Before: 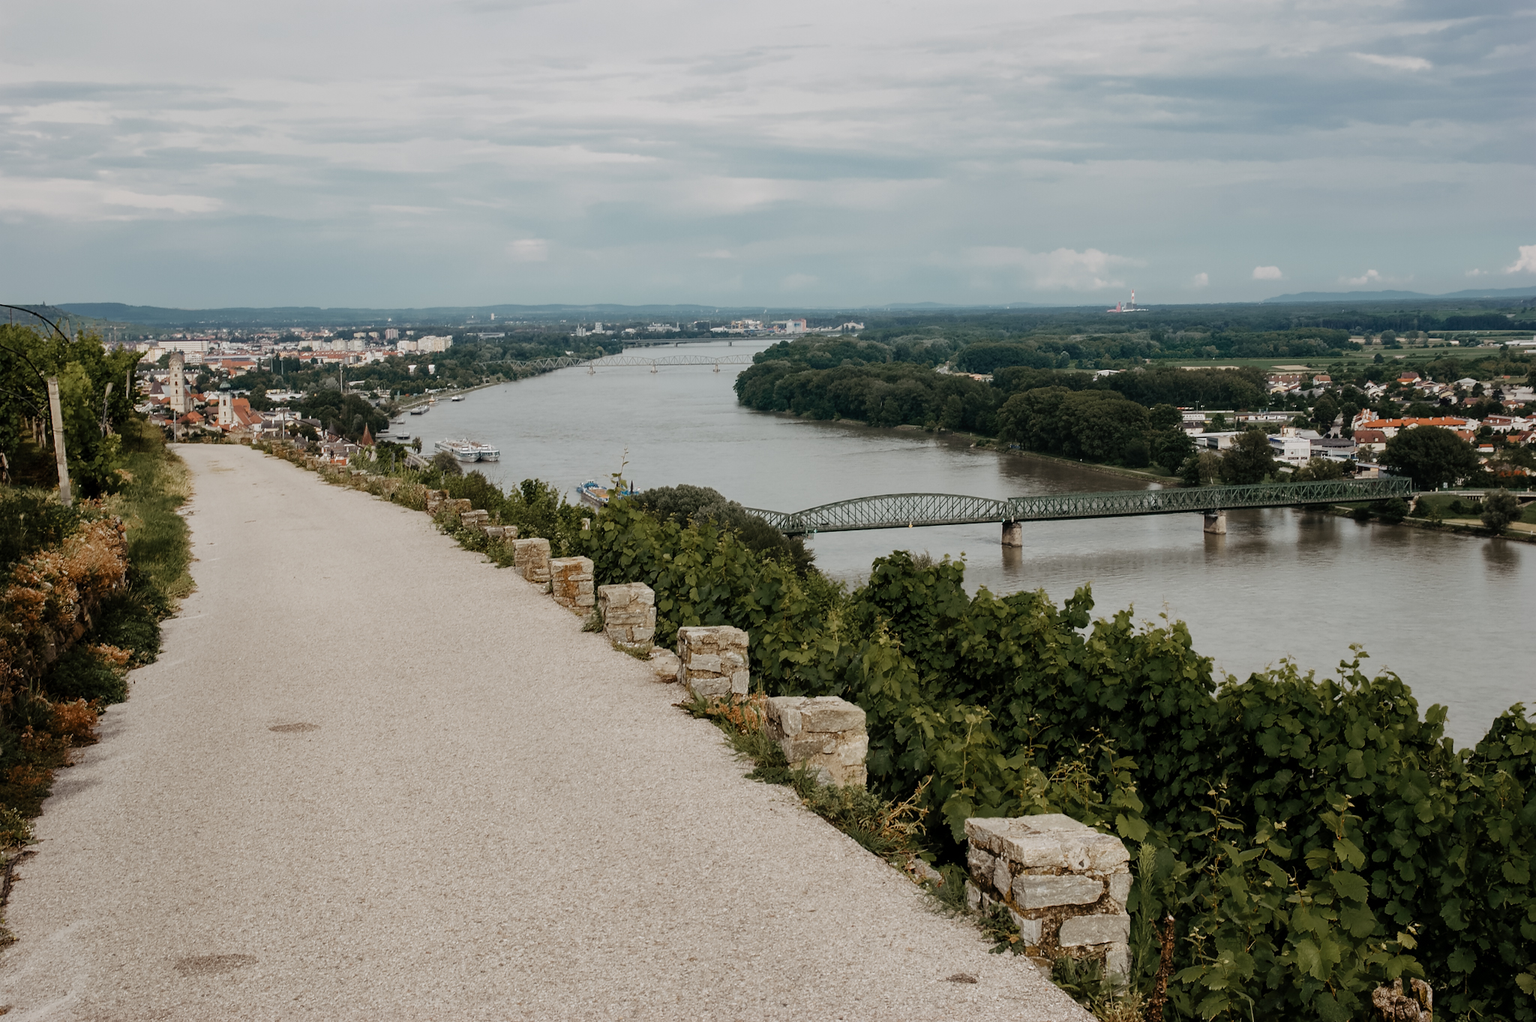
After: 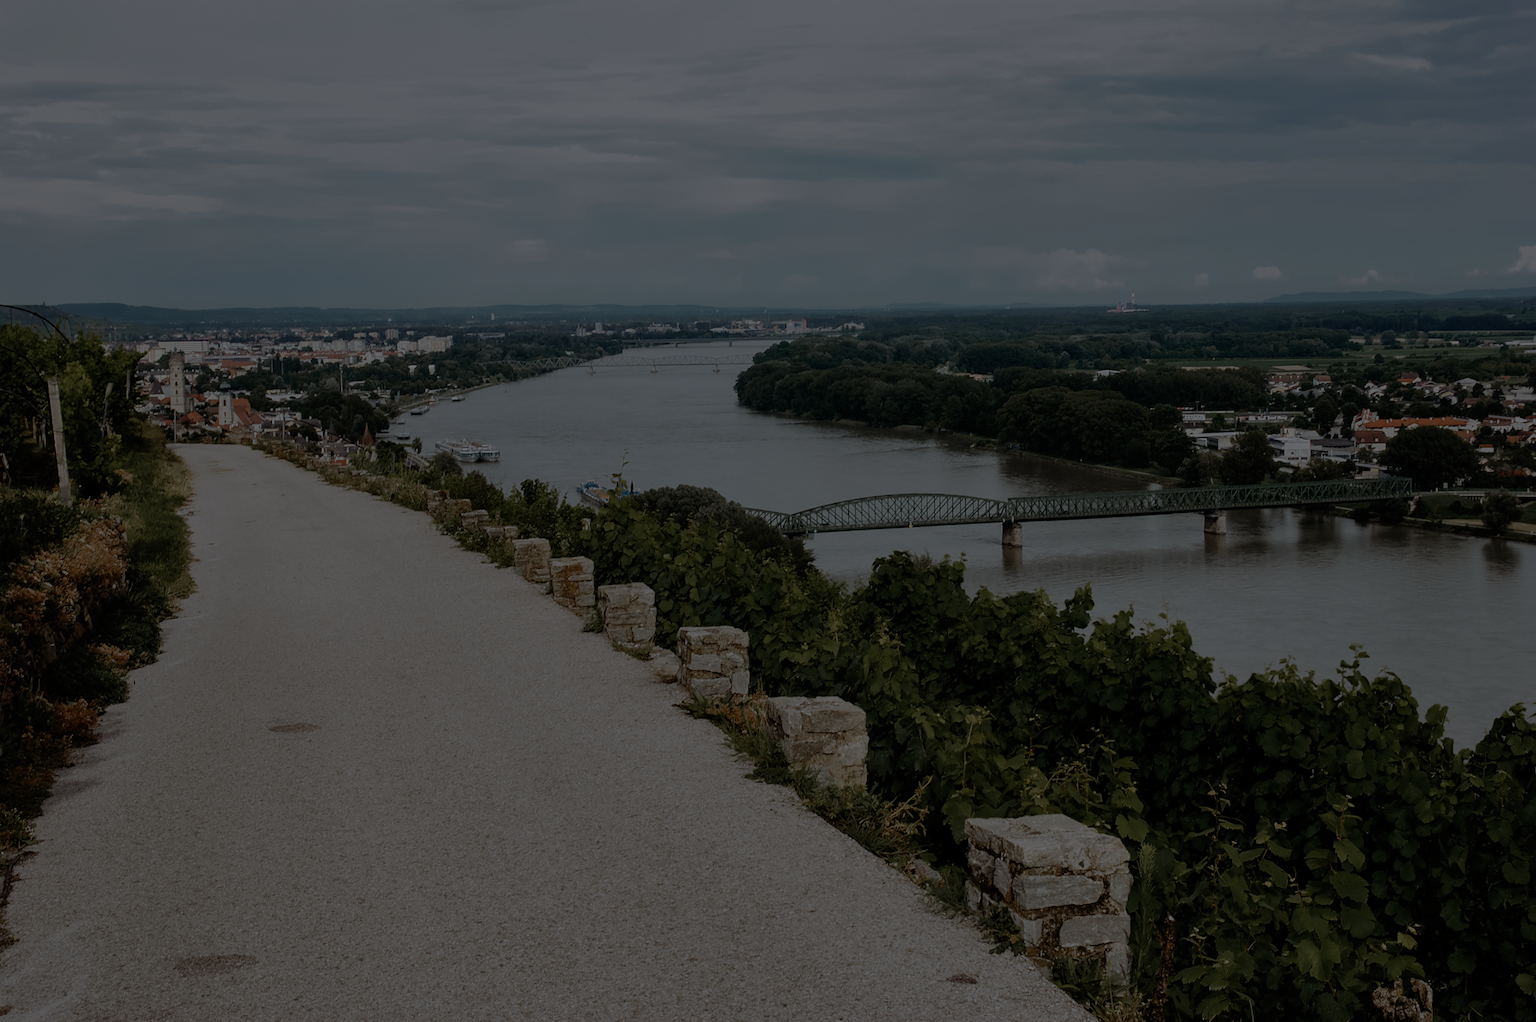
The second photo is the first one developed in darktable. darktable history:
white balance: red 0.967, blue 1.049
shadows and highlights: shadows 20.91, highlights -82.73, soften with gaussian
exposure: exposure -2.446 EV, compensate highlight preservation false
